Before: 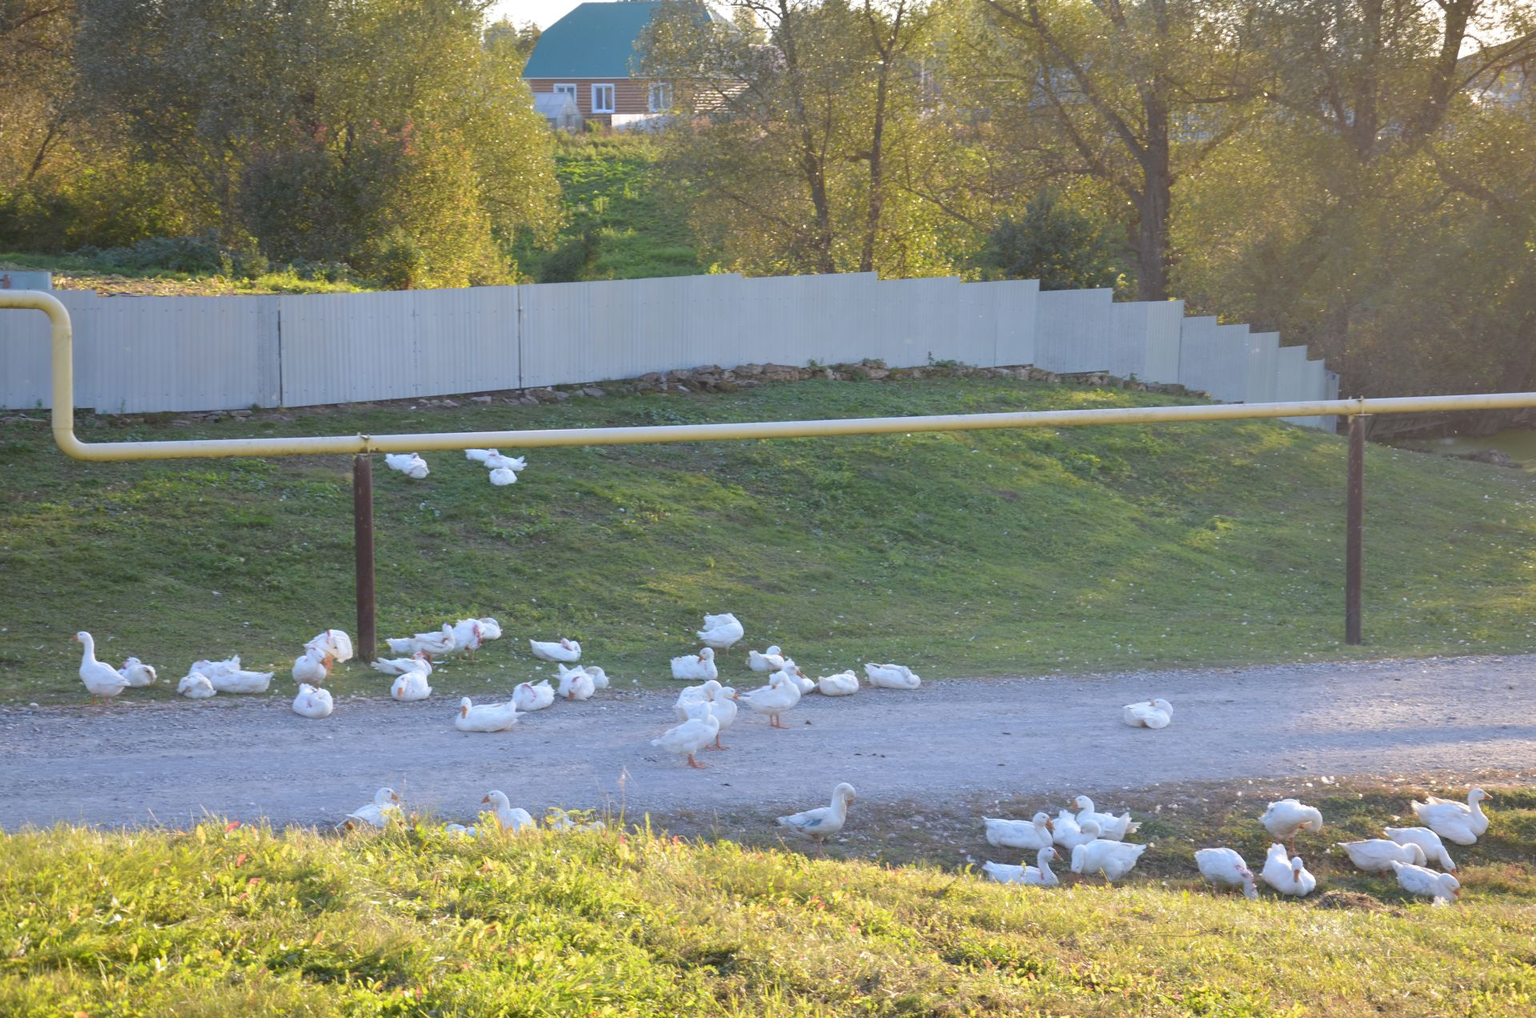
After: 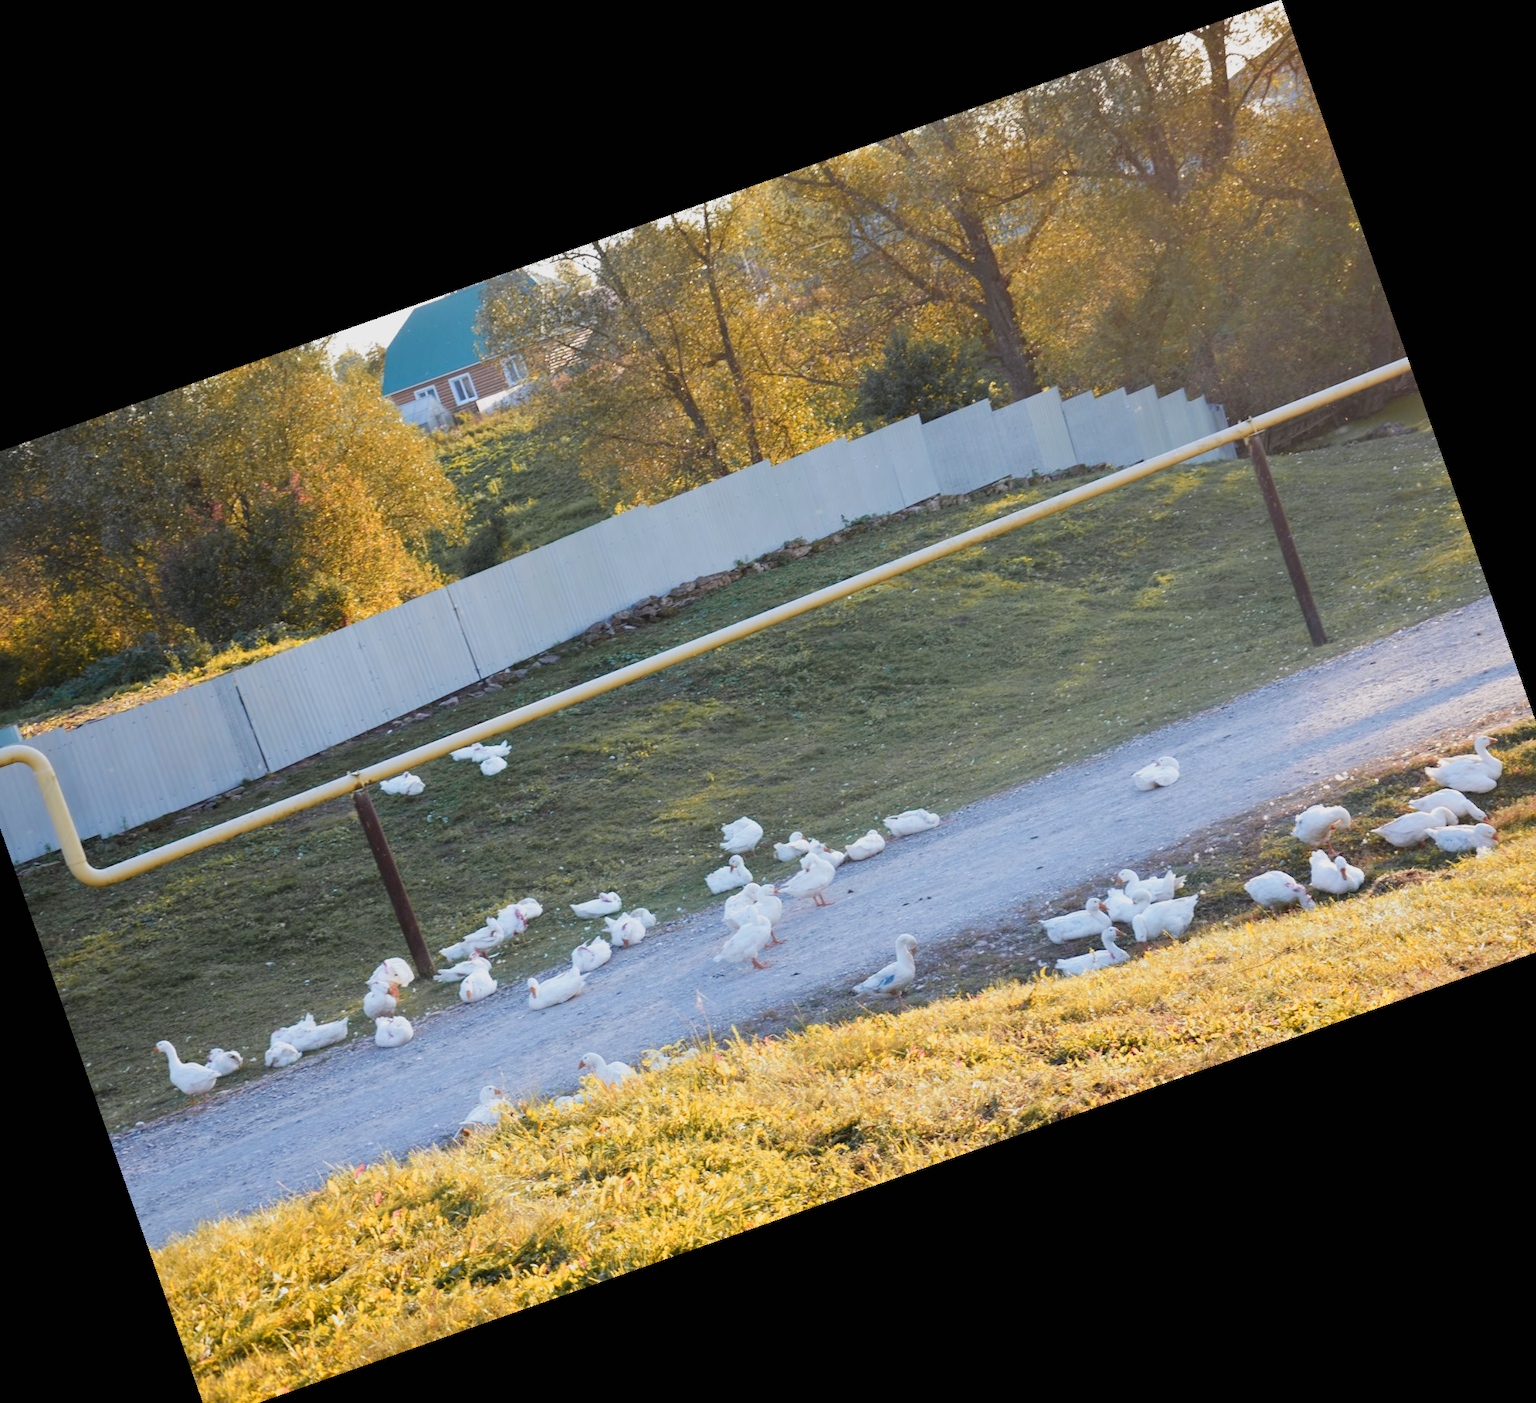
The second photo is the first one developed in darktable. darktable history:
crop and rotate: angle 19.43°, left 6.812%, right 4.125%, bottom 1.087%
sigmoid: contrast 1.7, skew 0.1, preserve hue 0%, red attenuation 0.1, red rotation 0.035, green attenuation 0.1, green rotation -0.017, blue attenuation 0.15, blue rotation -0.052, base primaries Rec2020
color zones: curves: ch1 [(0.263, 0.53) (0.376, 0.287) (0.487, 0.512) (0.748, 0.547) (1, 0.513)]; ch2 [(0.262, 0.45) (0.751, 0.477)], mix 31.98%
